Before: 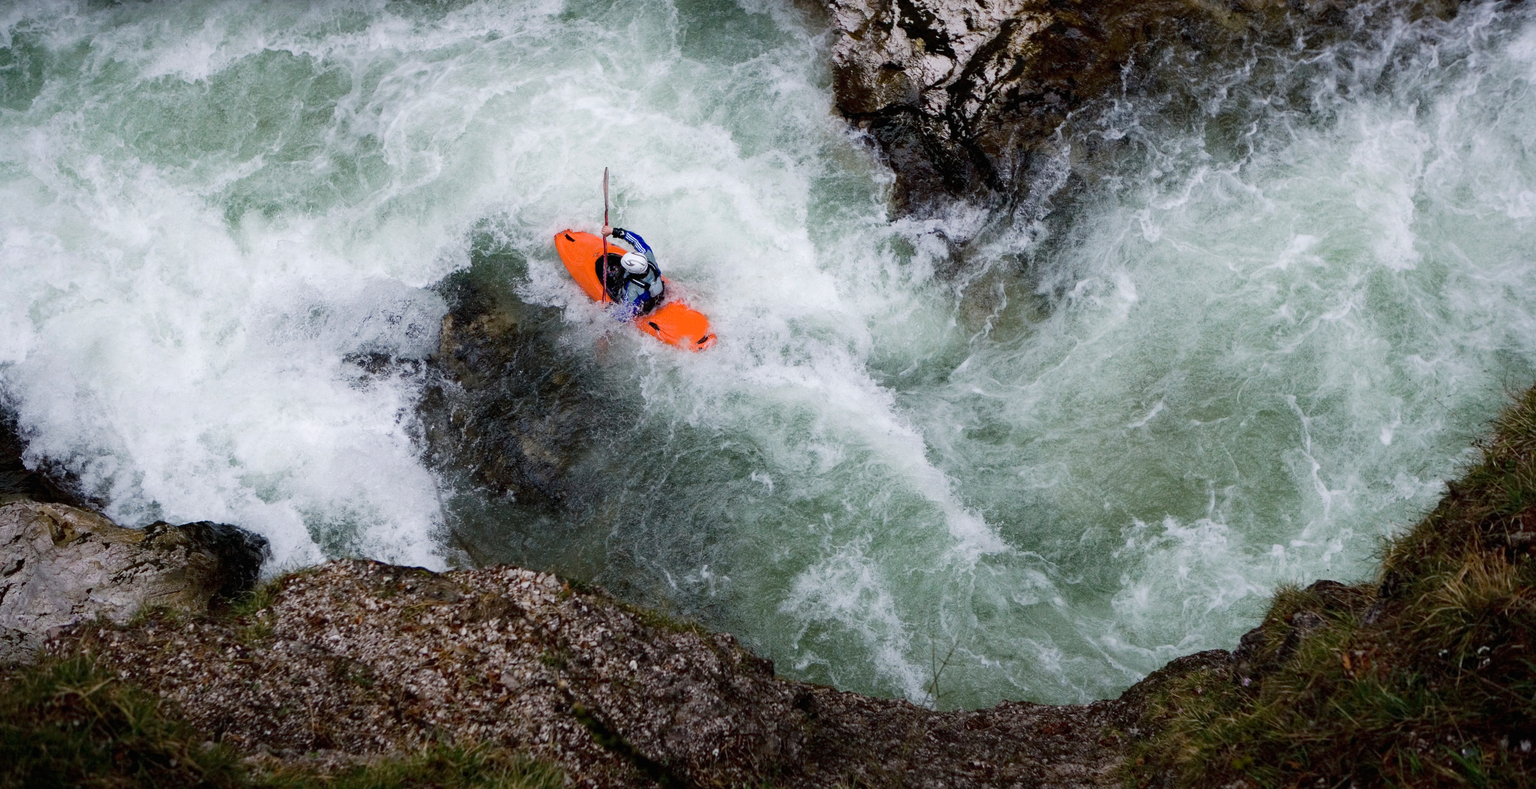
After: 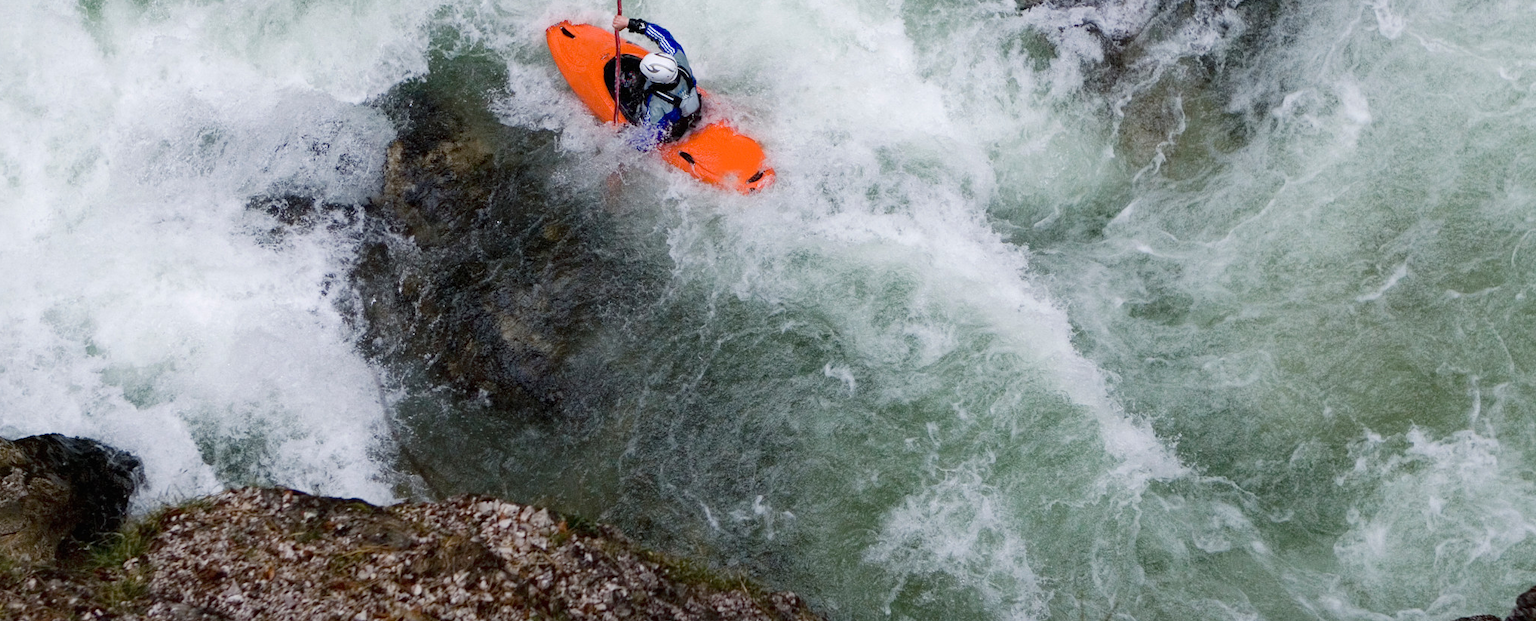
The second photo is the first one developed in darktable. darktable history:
crop: left 10.99%, top 27.28%, right 18.307%, bottom 17.024%
